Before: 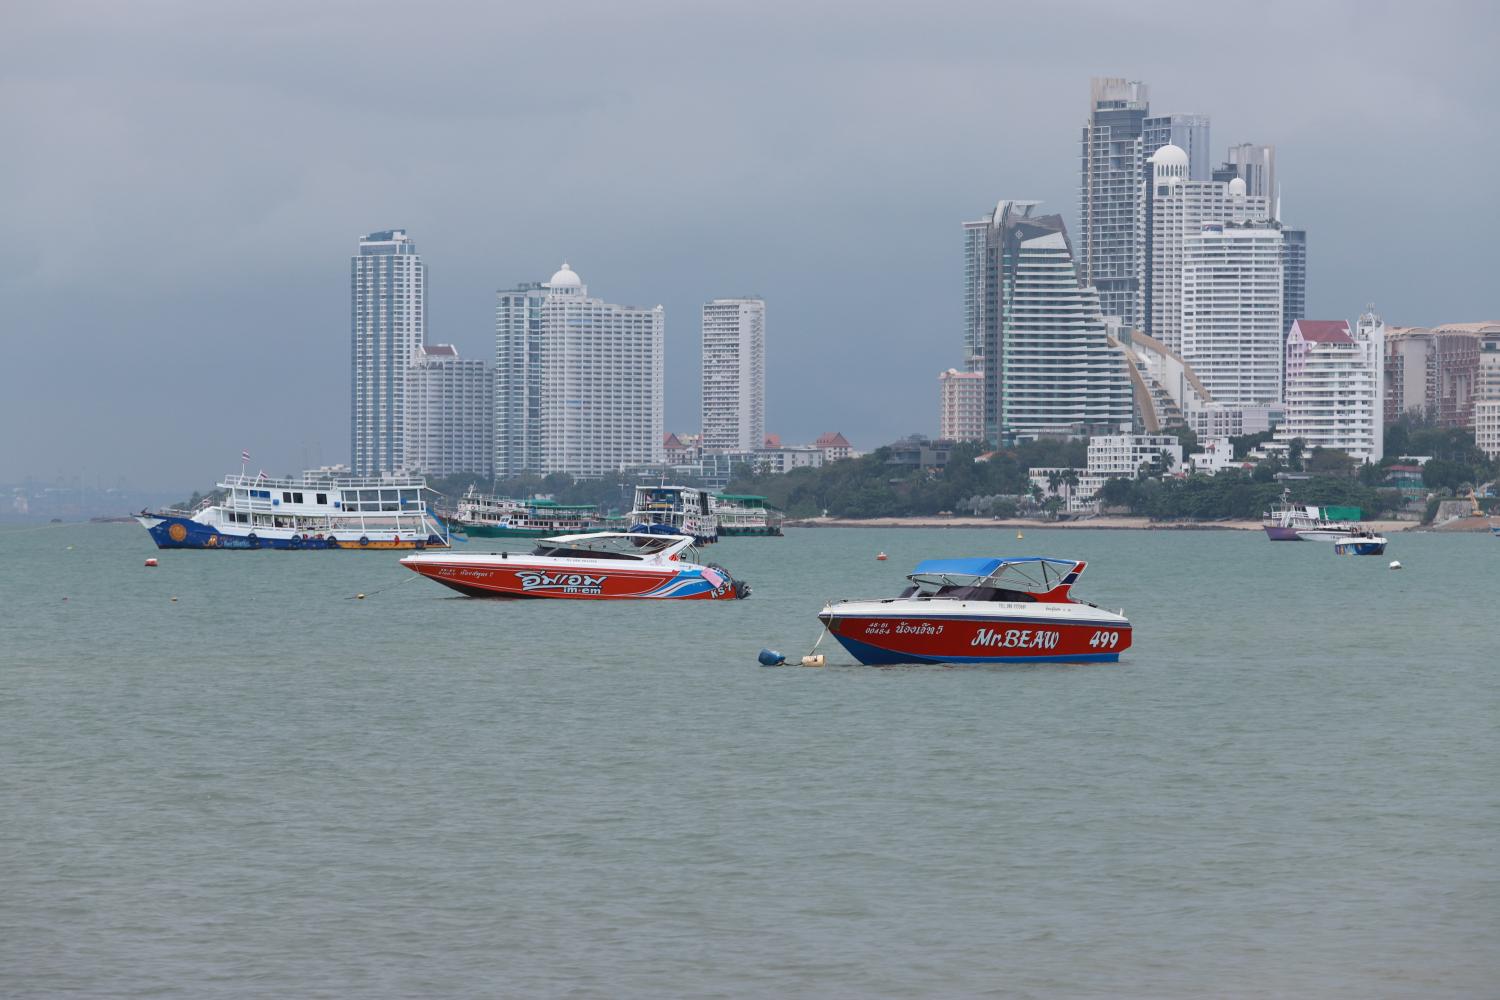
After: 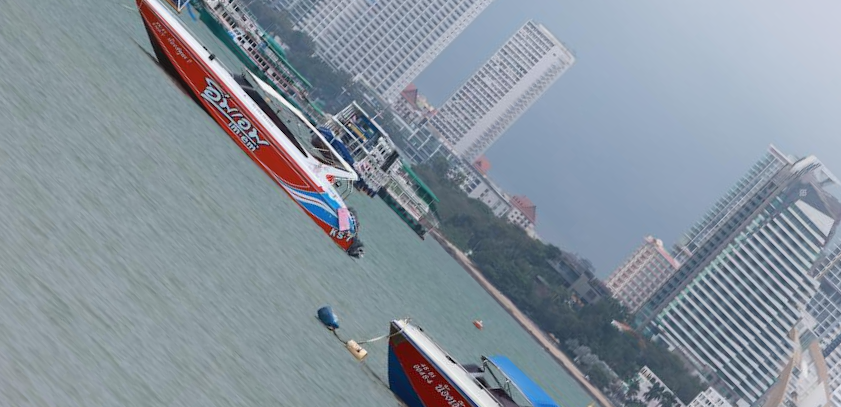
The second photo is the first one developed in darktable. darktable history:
shadows and highlights: shadows -89.25, highlights 90.05, soften with gaussian
crop and rotate: angle -44.88°, top 16.338%, right 0.83%, bottom 11.73%
